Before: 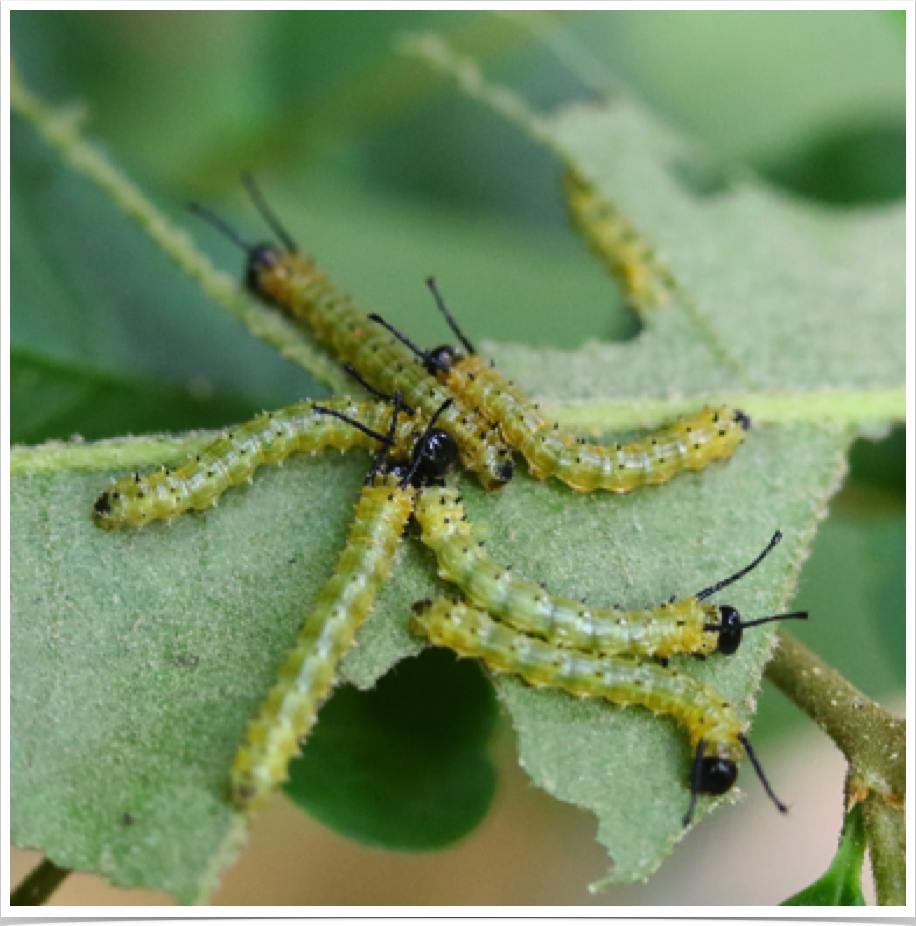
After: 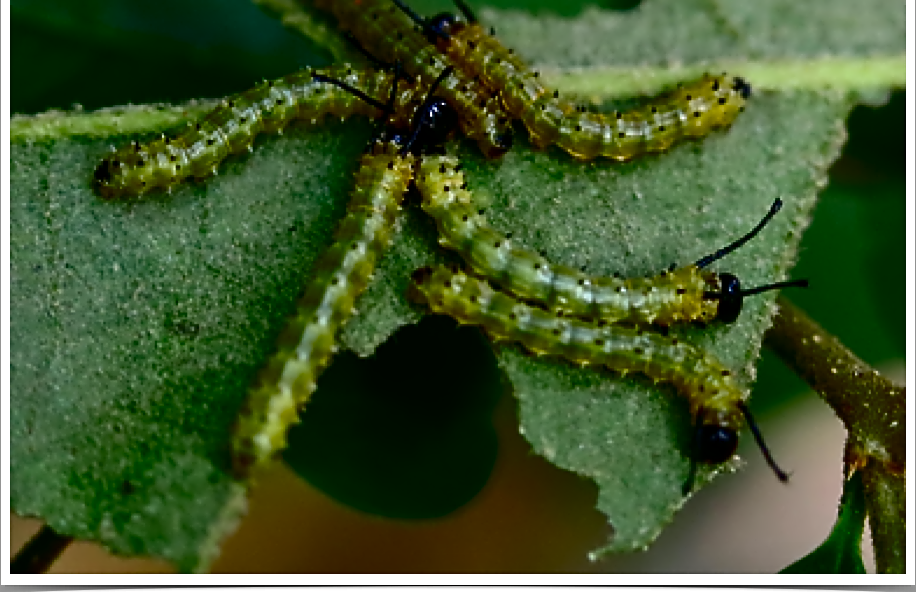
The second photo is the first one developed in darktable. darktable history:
shadows and highlights: radius 125.5, shadows 30.26, highlights -31.11, low approximation 0.01, soften with gaussian
crop and rotate: top 36.049%
contrast equalizer: octaves 7, y [[0.5, 0.542, 0.583, 0.625, 0.667, 0.708], [0.5 ×6], [0.5 ×6], [0, 0.033, 0.067, 0.1, 0.133, 0.167], [0, 0.05, 0.1, 0.15, 0.2, 0.25]], mix 0.3
sharpen: on, module defaults
contrast brightness saturation: contrast 0.089, brightness -0.598, saturation 0.165
levels: mode automatic, levels [0, 0.352, 0.703]
color balance rgb: perceptual saturation grading › global saturation 20%, perceptual saturation grading › highlights -25.588%, perceptual saturation grading › shadows 25.327%, global vibrance 16.51%, saturation formula JzAzBz (2021)
